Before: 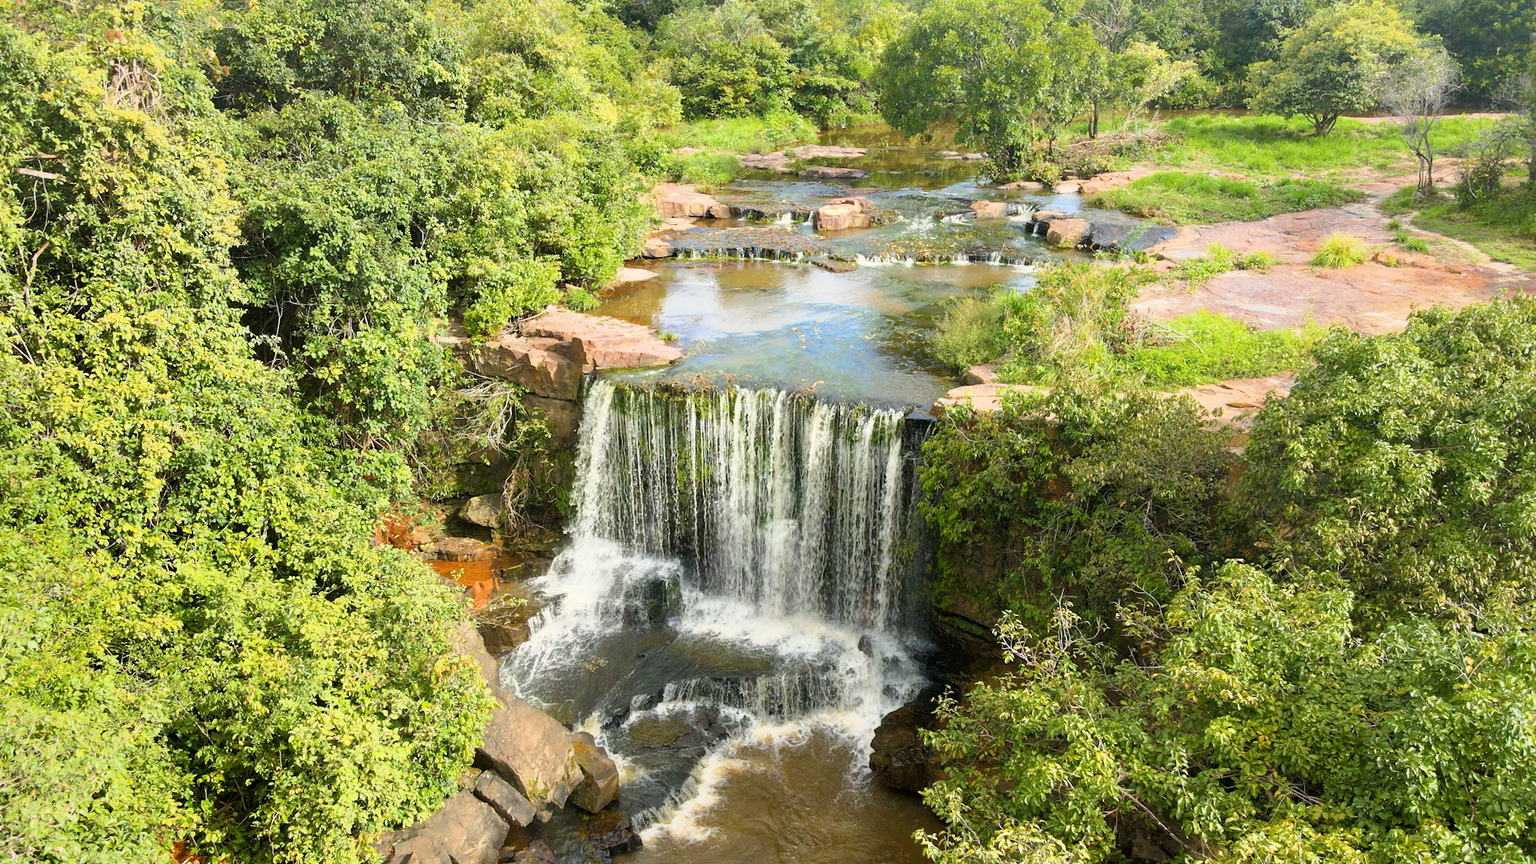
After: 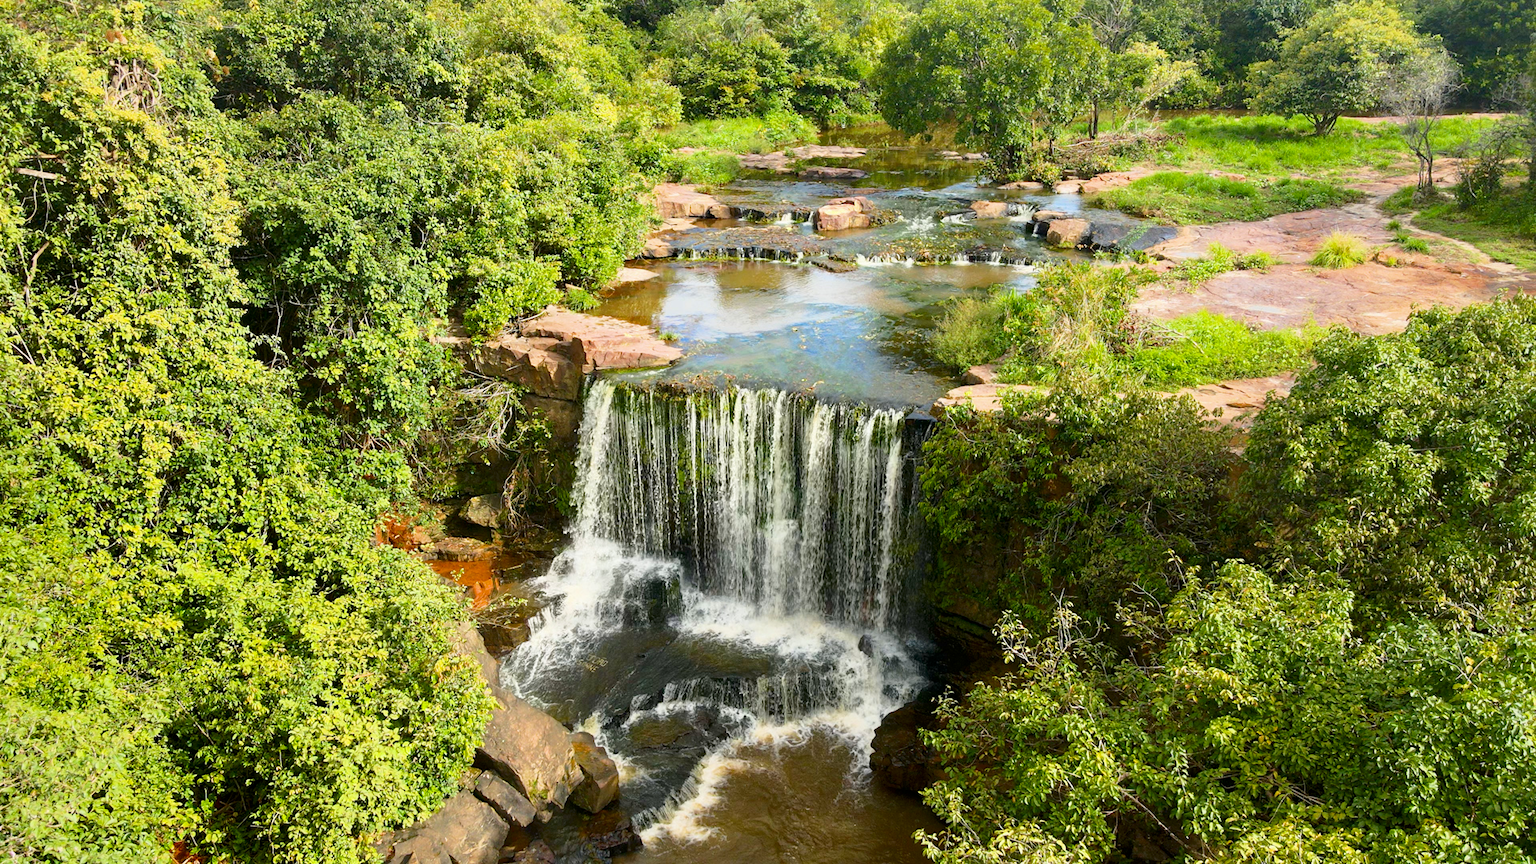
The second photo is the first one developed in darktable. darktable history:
contrast brightness saturation: contrast 0.067, brightness -0.138, saturation 0.109
